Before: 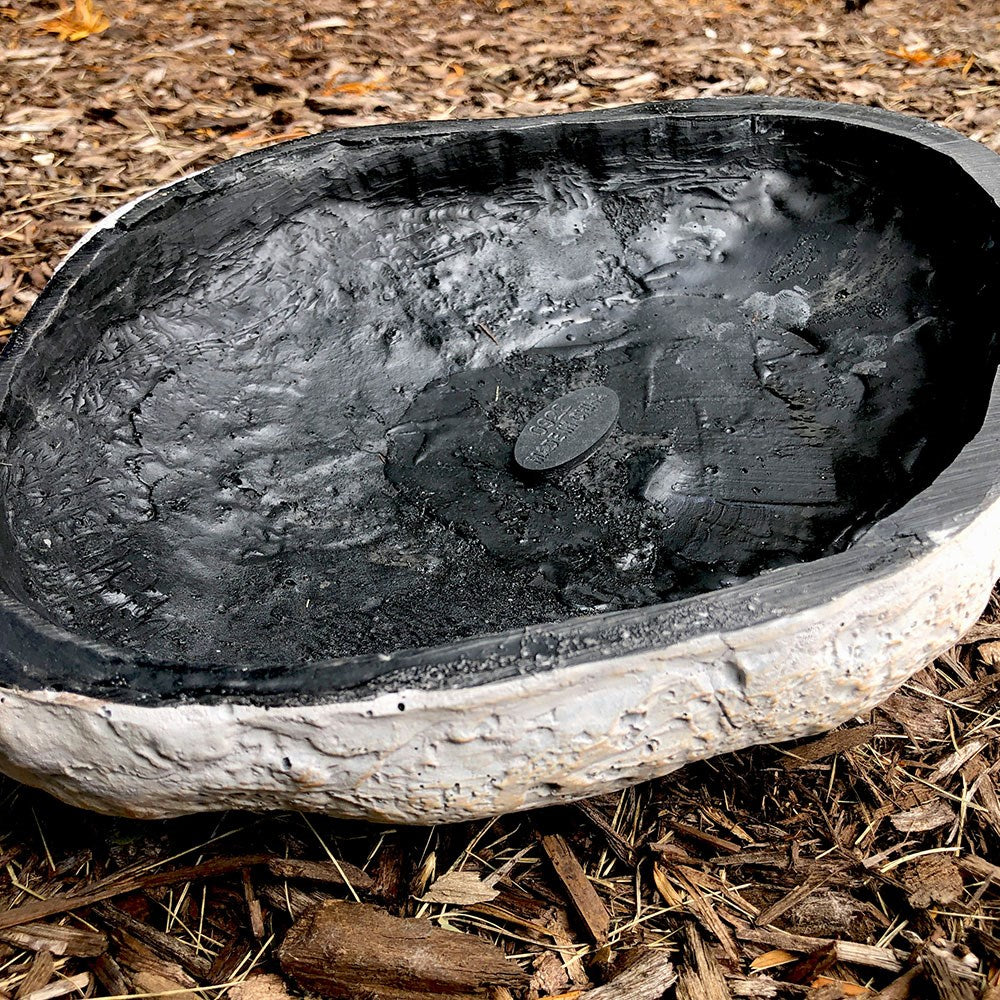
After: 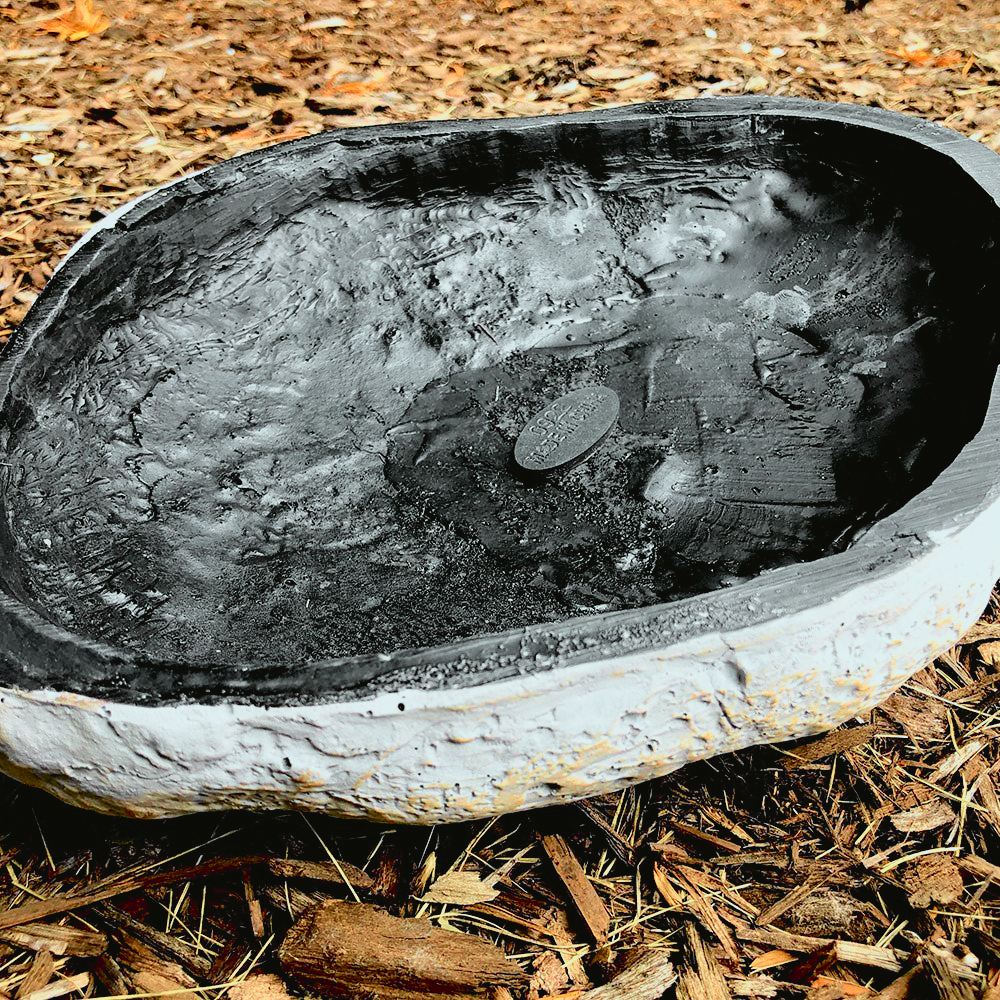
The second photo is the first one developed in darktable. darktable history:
color correction: highlights a* -2.73, highlights b* -2.09, shadows a* 2.41, shadows b* 2.73
filmic rgb: black relative exposure -14.19 EV, white relative exposure 3.39 EV, hardness 7.89, preserve chrominance max RGB
white balance: emerald 1
tone curve: curves: ch0 [(0.001, 0.029) (0.084, 0.074) (0.162, 0.165) (0.304, 0.382) (0.466, 0.576) (0.654, 0.741) (0.848, 0.906) (0.984, 0.963)]; ch1 [(0, 0) (0.34, 0.235) (0.46, 0.46) (0.515, 0.502) (0.553, 0.567) (0.764, 0.815) (1, 1)]; ch2 [(0, 0) (0.44, 0.458) (0.479, 0.492) (0.524, 0.507) (0.547, 0.579) (0.673, 0.712) (1, 1)], color space Lab, independent channels, preserve colors none
